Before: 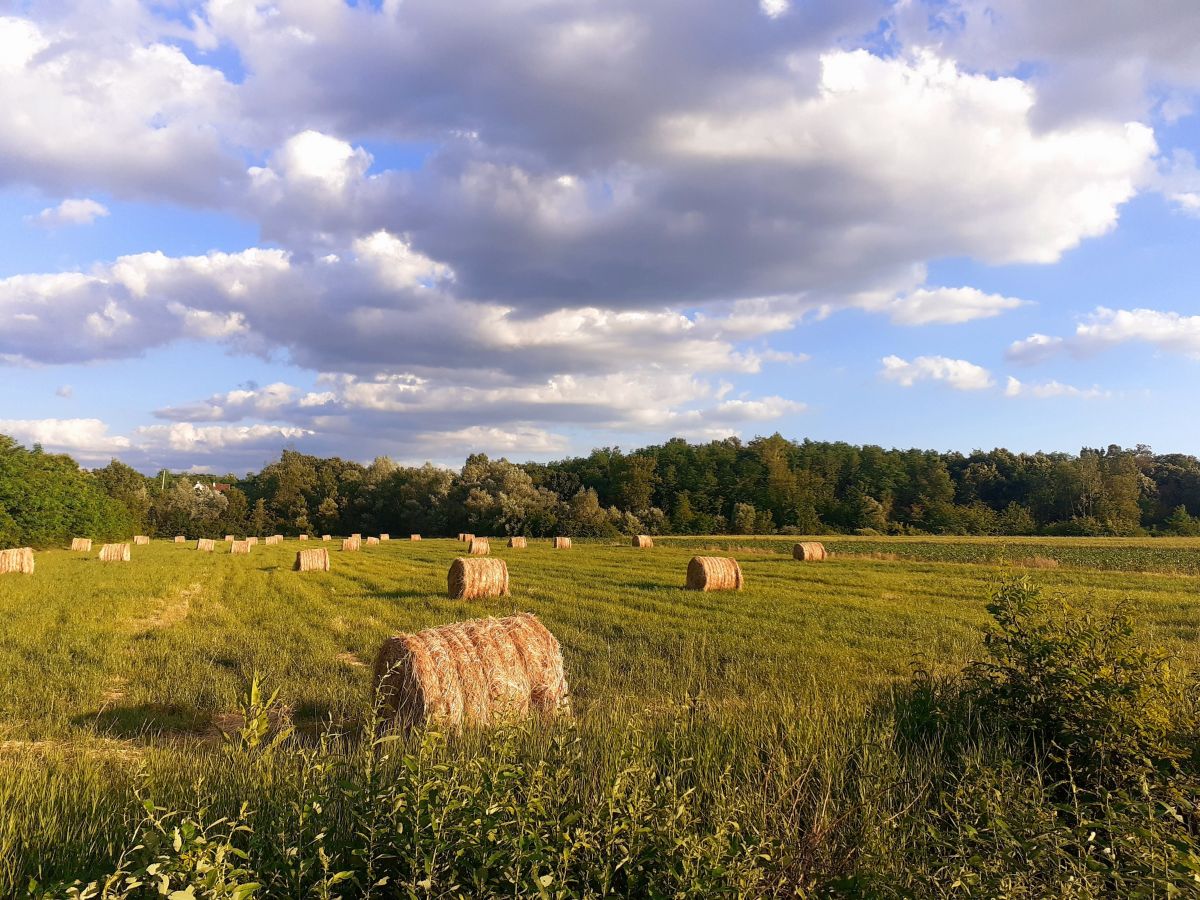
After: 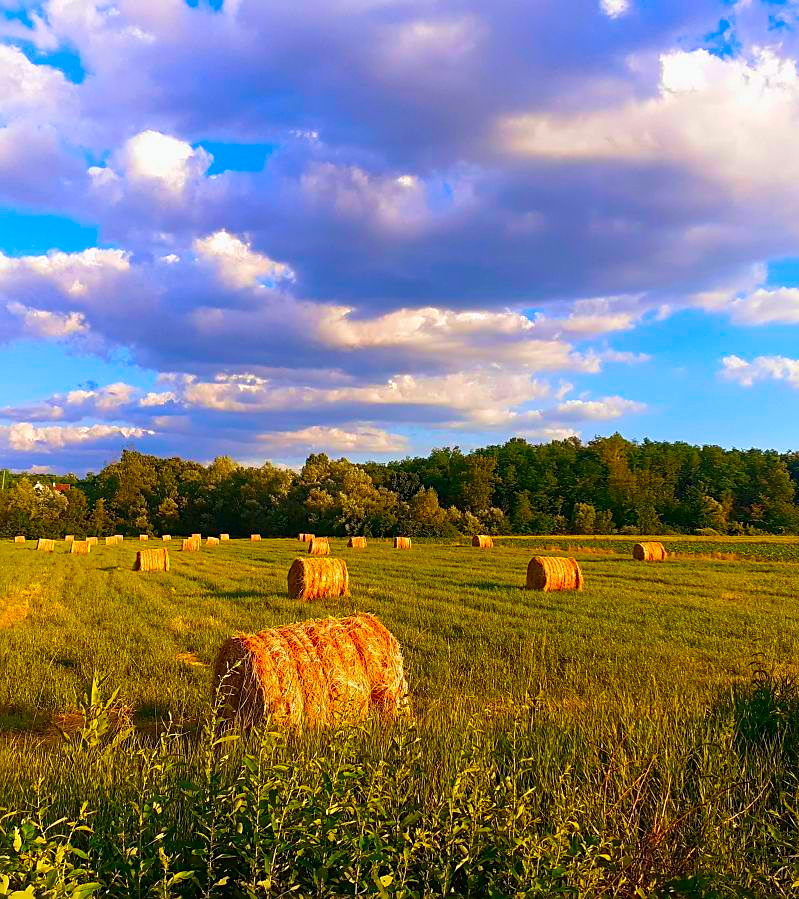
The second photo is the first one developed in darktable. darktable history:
crop and rotate: left 13.413%, right 19.938%
haze removal: compatibility mode true, adaptive false
velvia: on, module defaults
color correction: highlights b* -0.058, saturation 2.1
sharpen: amount 0.489
exposure: exposure -0.051 EV, compensate highlight preservation false
